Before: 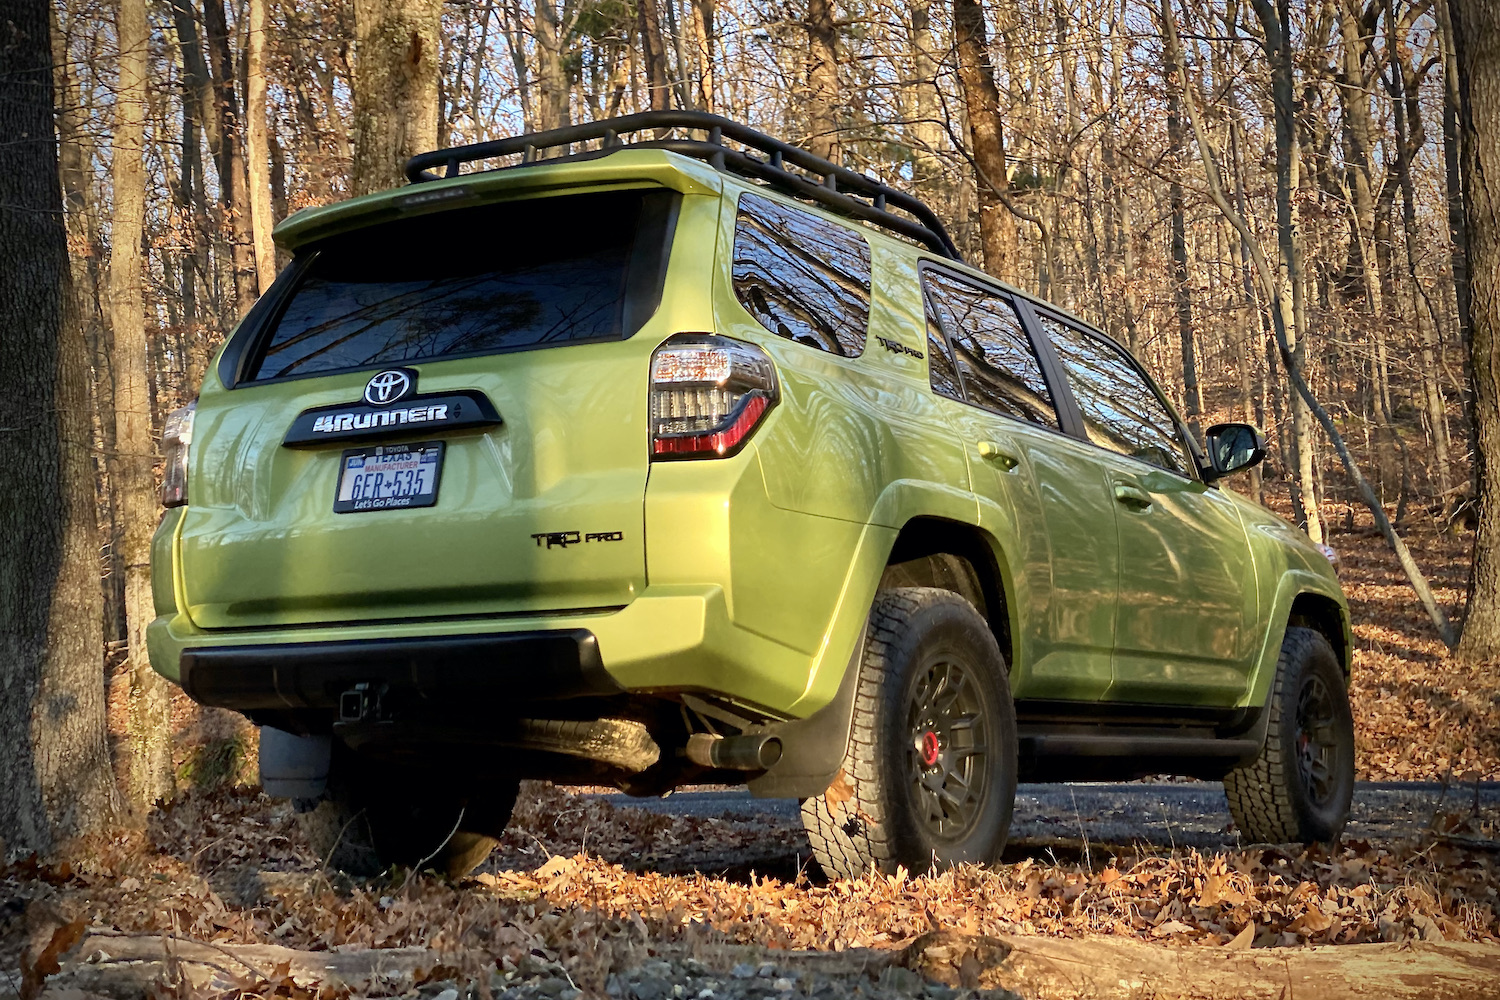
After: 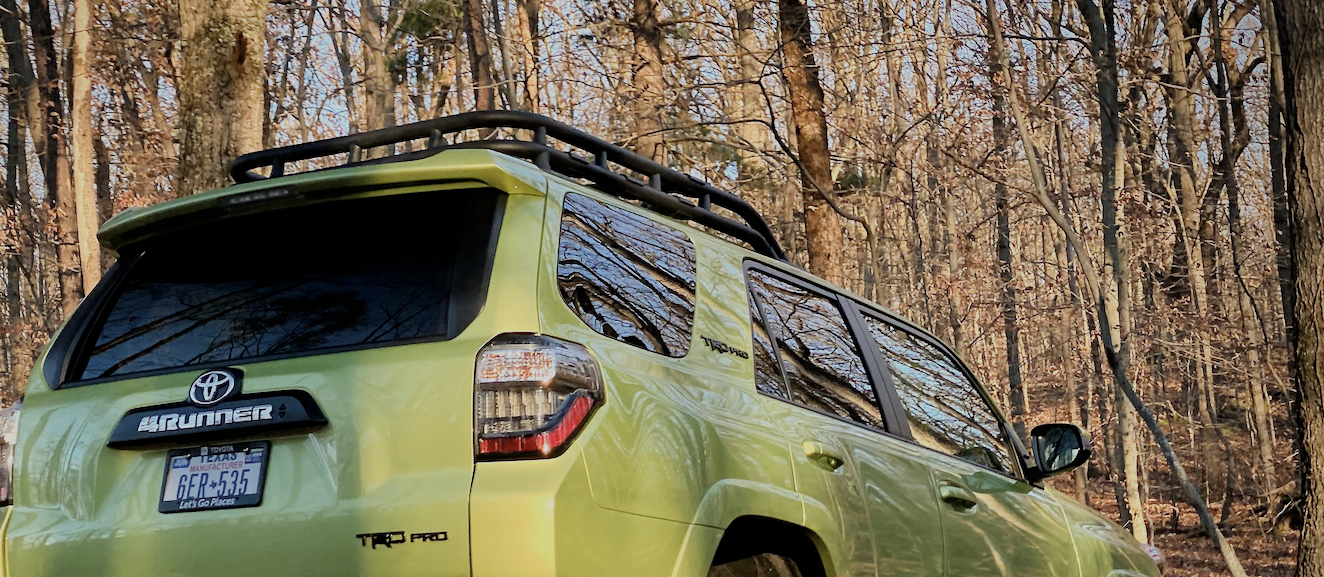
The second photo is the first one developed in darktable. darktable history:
crop and rotate: left 11.728%, bottom 42.211%
color correction: highlights b* -0.05, saturation 0.8
filmic rgb: black relative exposure -7.65 EV, white relative exposure 4.56 EV, threshold 5.99 EV, hardness 3.61, enable highlight reconstruction true
